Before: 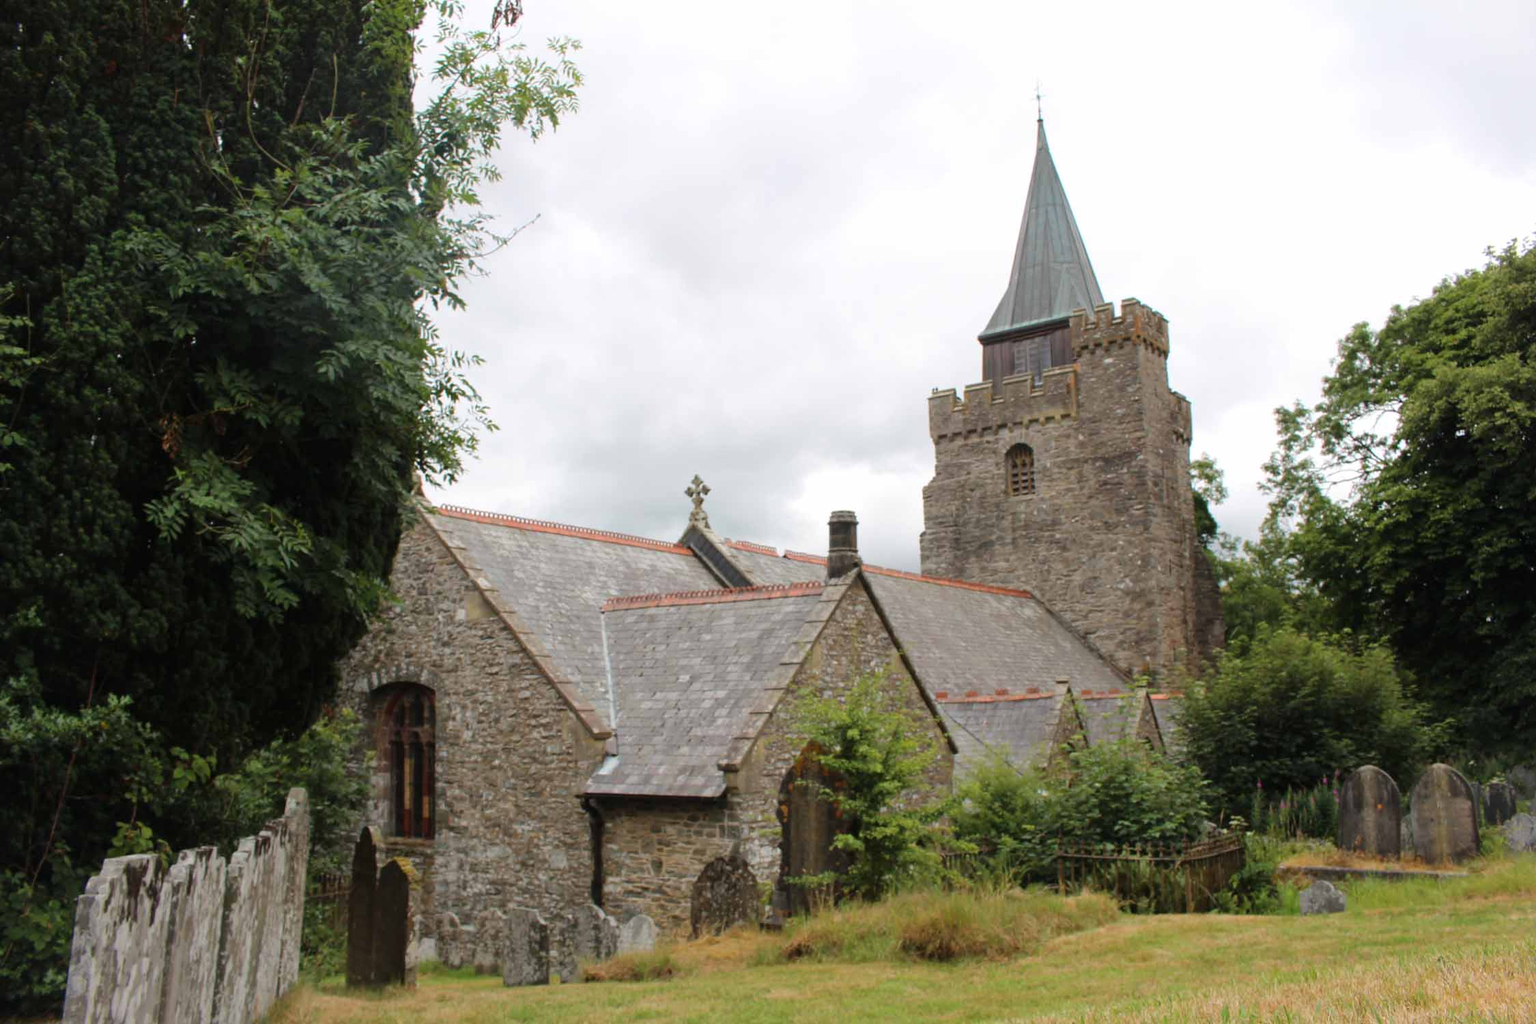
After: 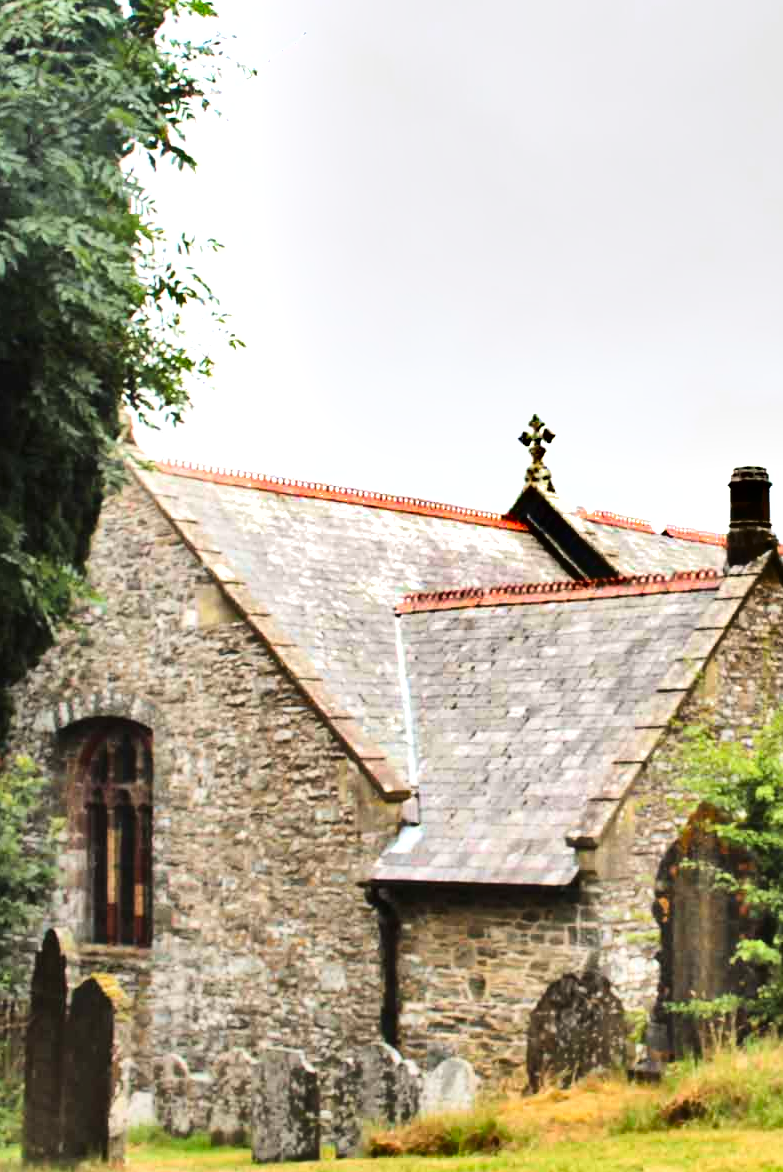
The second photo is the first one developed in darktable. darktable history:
shadows and highlights: radius 106.23, shadows 41.13, highlights -72.19, low approximation 0.01, soften with gaussian
exposure: black level correction 0, exposure 1.096 EV, compensate highlight preservation false
crop and rotate: left 21.589%, top 18.866%, right 43.603%, bottom 3%
base curve: curves: ch0 [(0, 0) (0.032, 0.025) (0.121, 0.166) (0.206, 0.329) (0.605, 0.79) (1, 1)]
